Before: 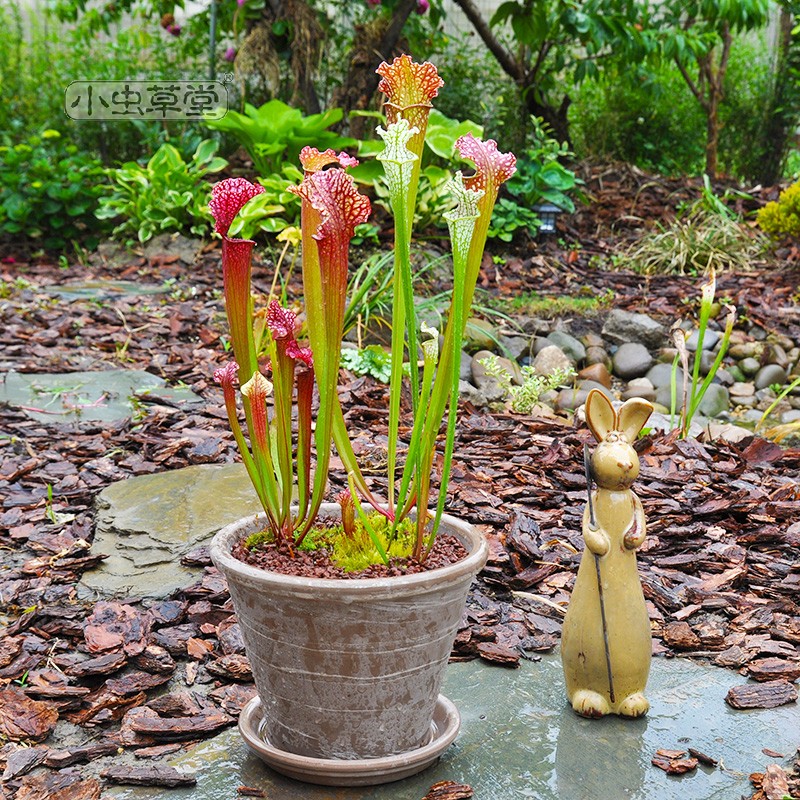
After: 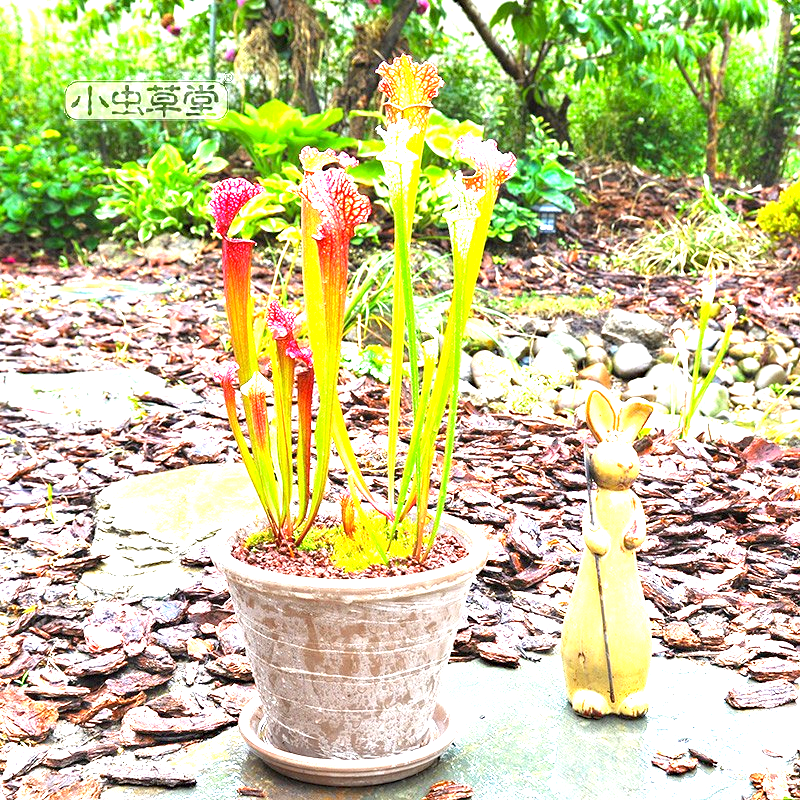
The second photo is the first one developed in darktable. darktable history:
exposure: exposure 1.996 EV, compensate highlight preservation false
haze removal: strength 0.124, distance 0.25, compatibility mode true, adaptive false
